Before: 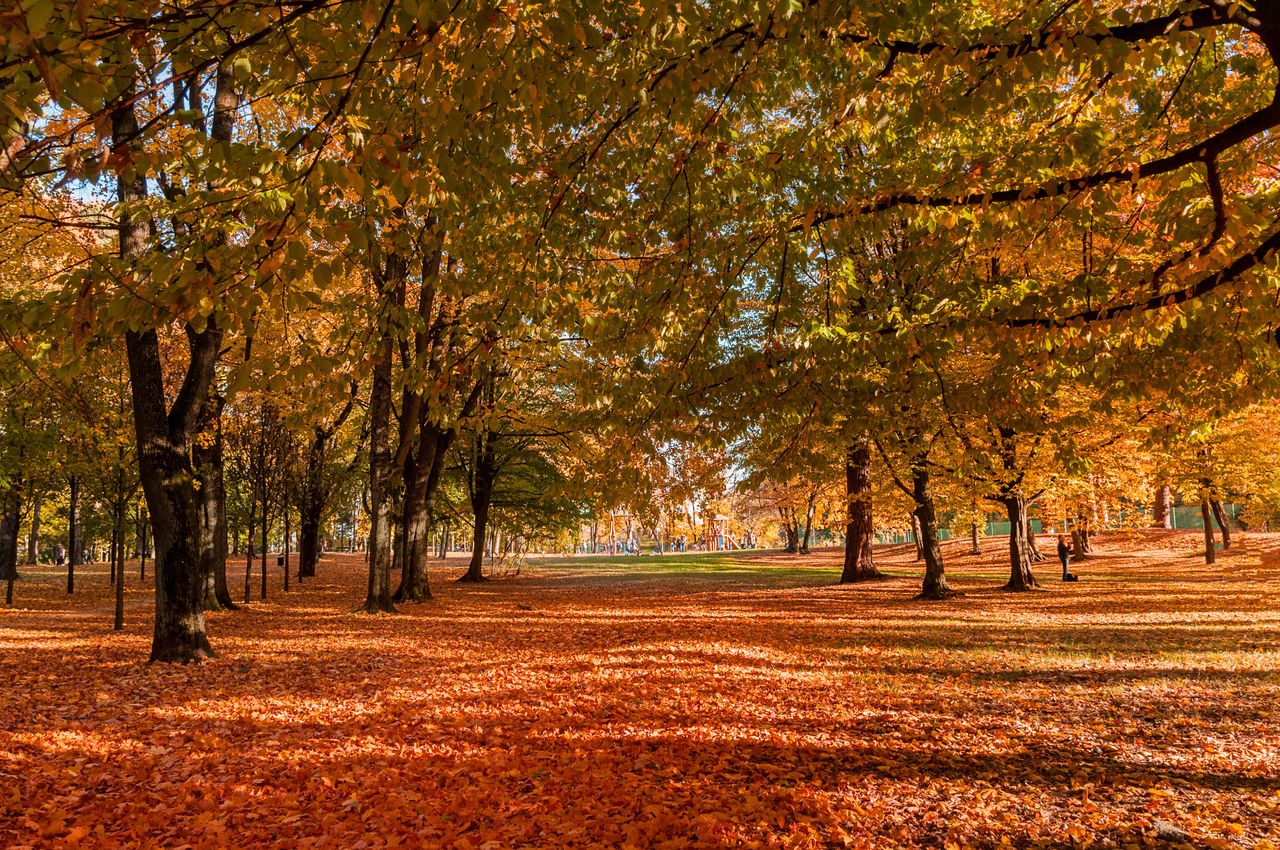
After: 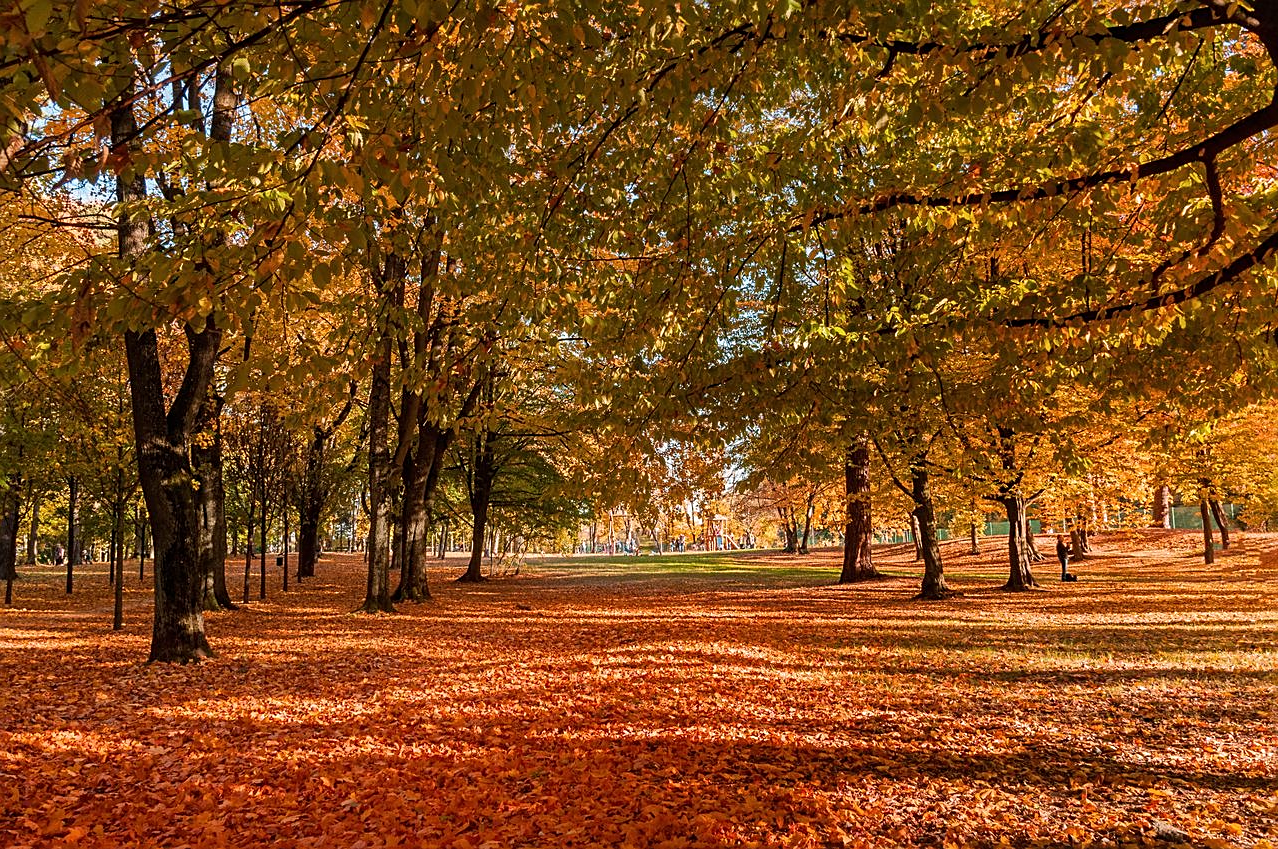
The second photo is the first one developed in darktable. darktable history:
tone equalizer: edges refinement/feathering 500, mask exposure compensation -1.57 EV, preserve details no
sharpen: on, module defaults
crop and rotate: left 0.087%, bottom 0.013%
